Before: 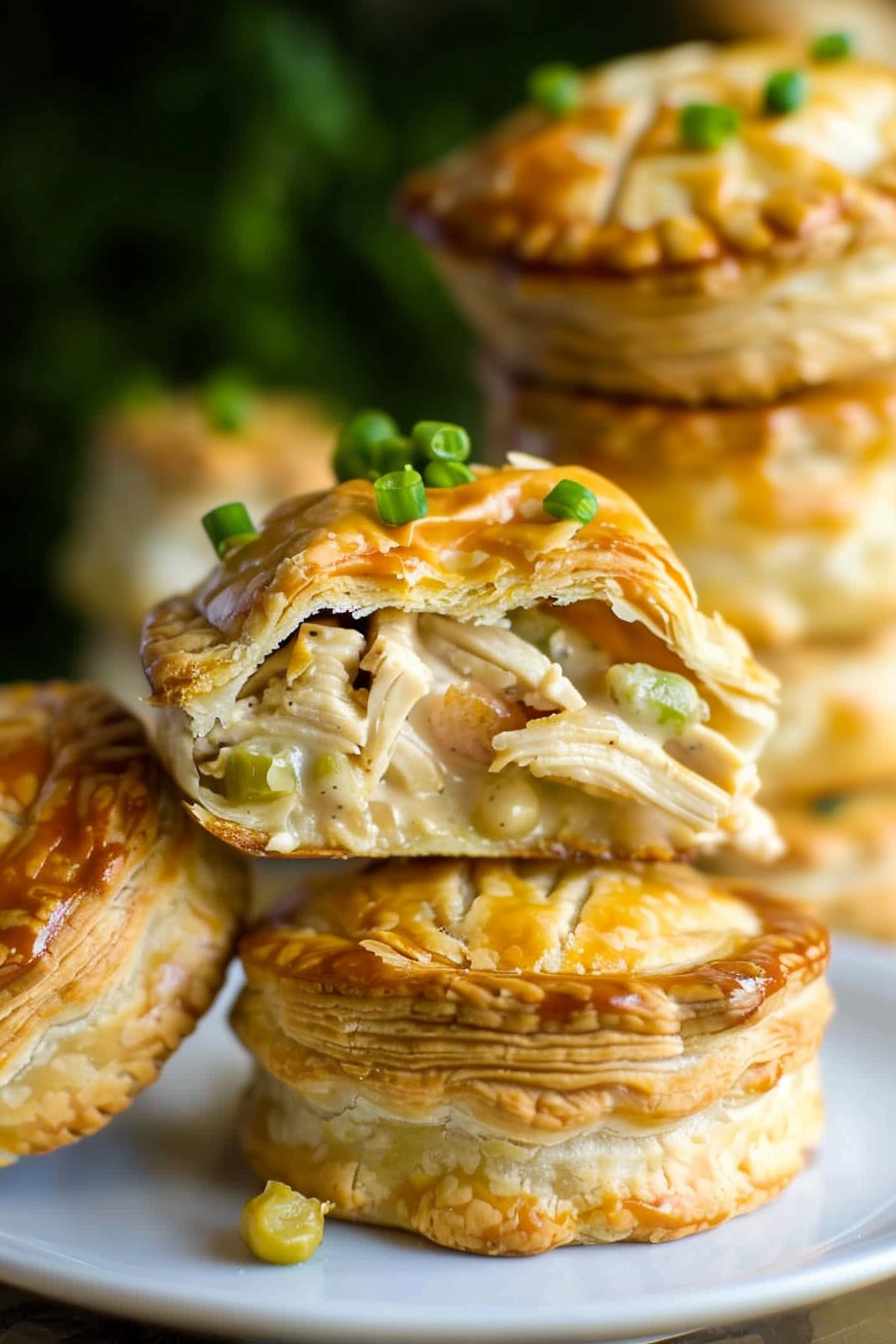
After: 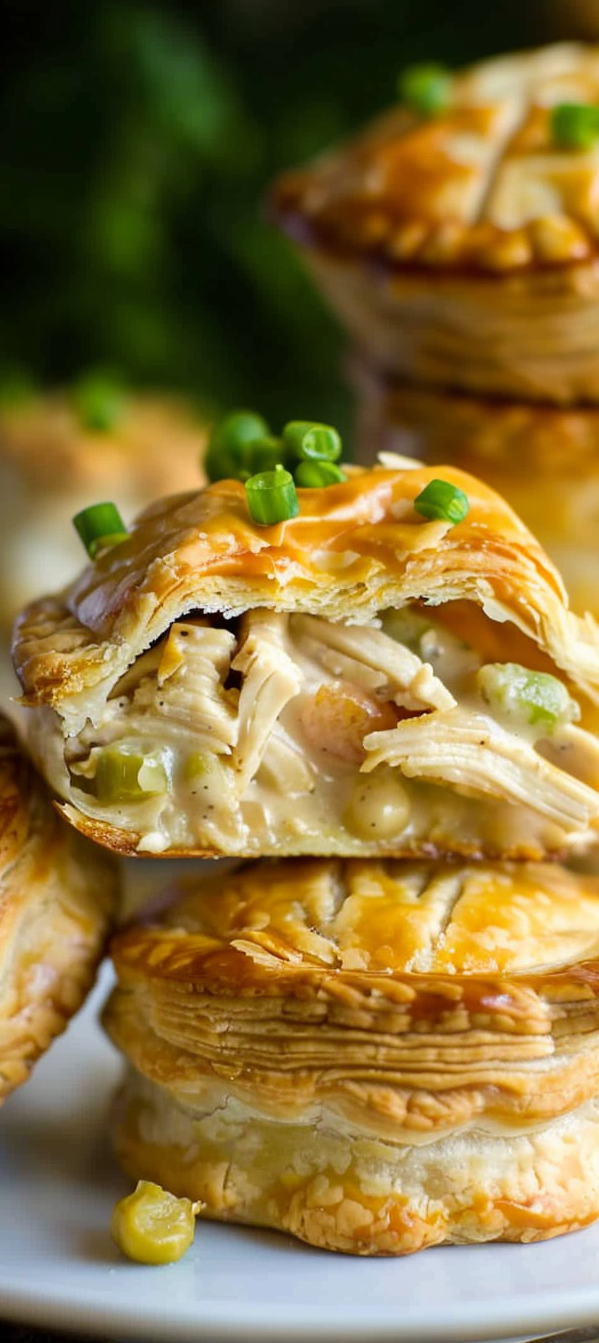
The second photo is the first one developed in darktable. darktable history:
crop and rotate: left 14.474%, right 18.645%
